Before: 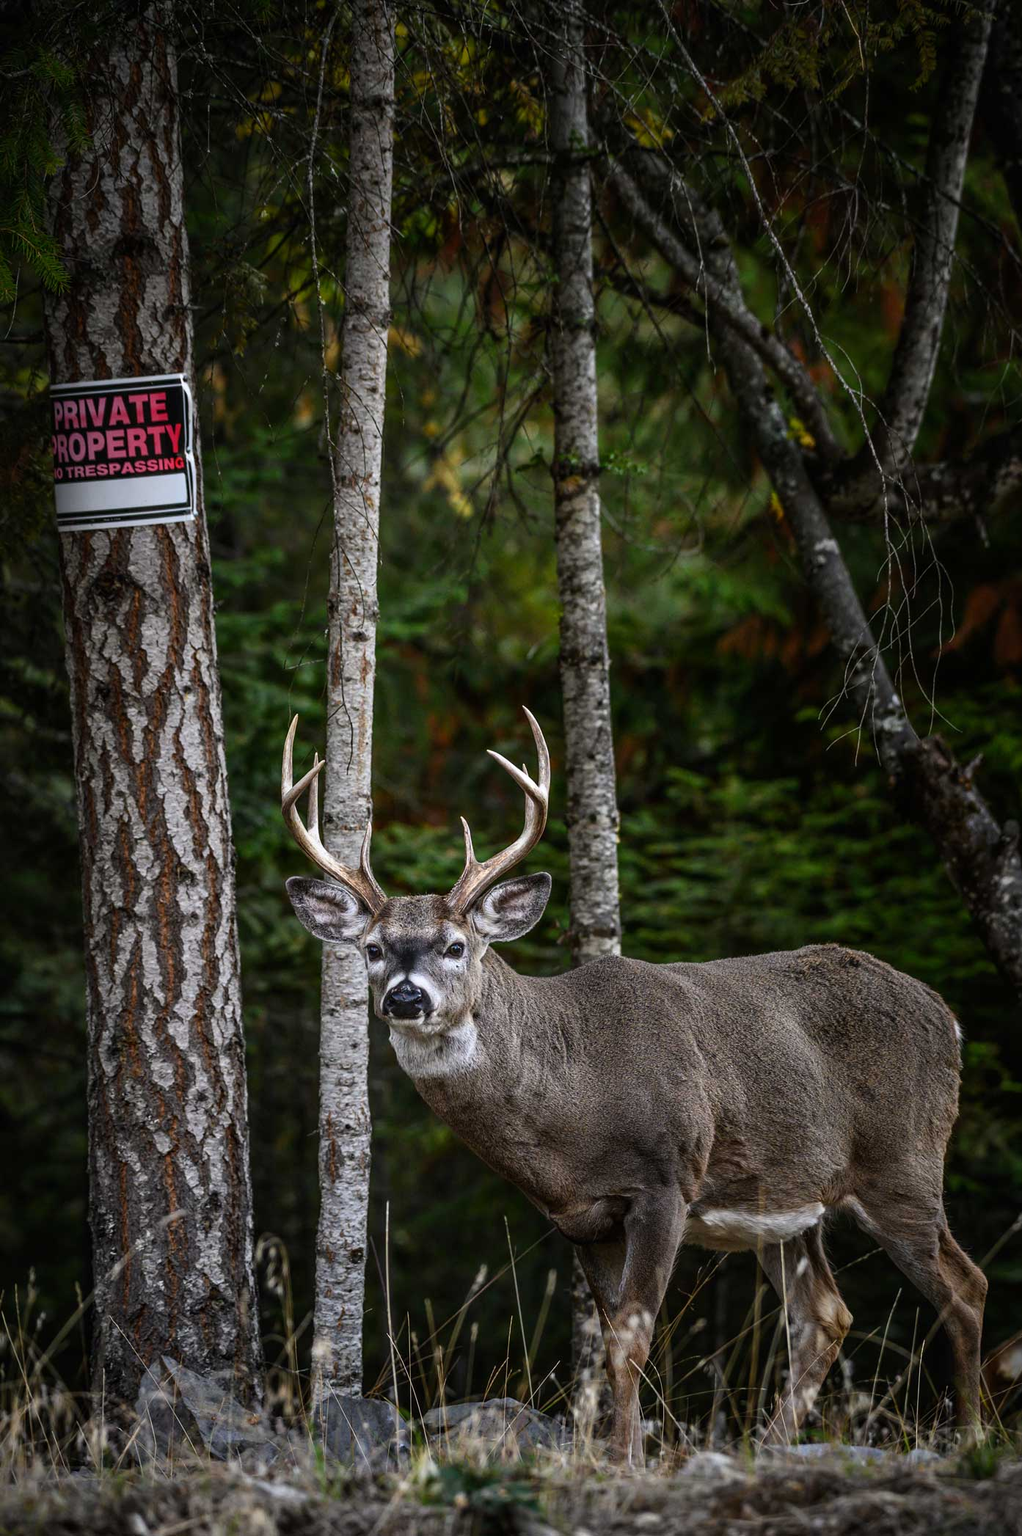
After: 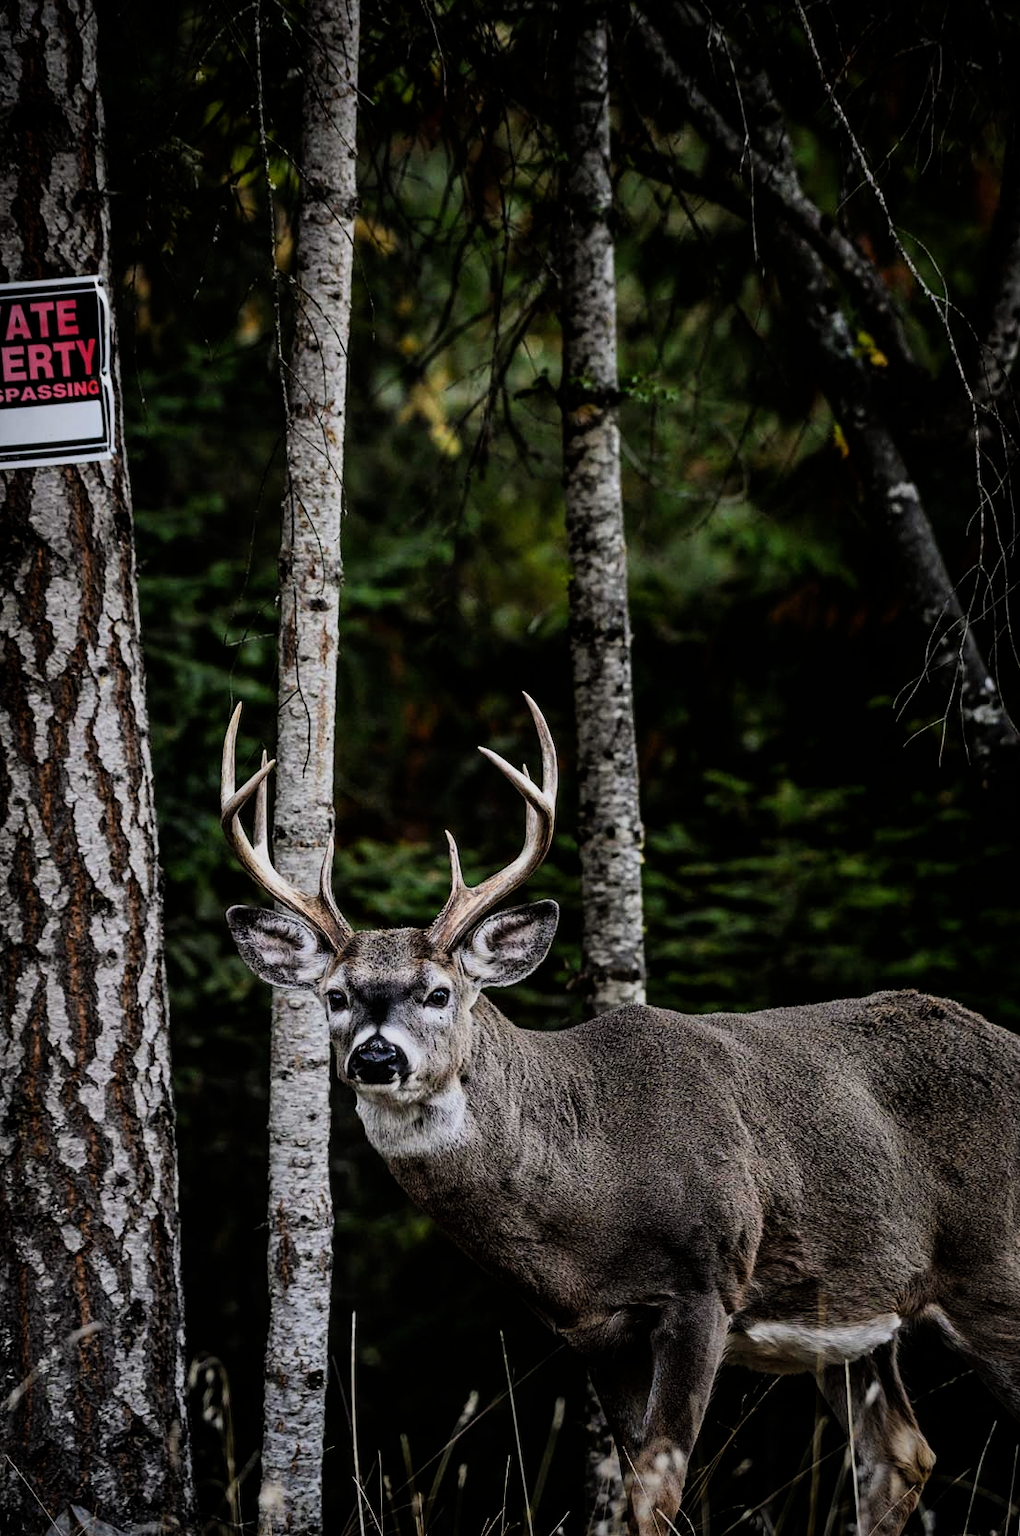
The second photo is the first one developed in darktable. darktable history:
crop and rotate: left 10.322%, top 10.027%, right 9.915%, bottom 10.063%
vignetting: brightness -0.388, saturation 0.016
filmic rgb: black relative exposure -7.5 EV, white relative exposure 5 EV, hardness 3.32, contrast 1.298
